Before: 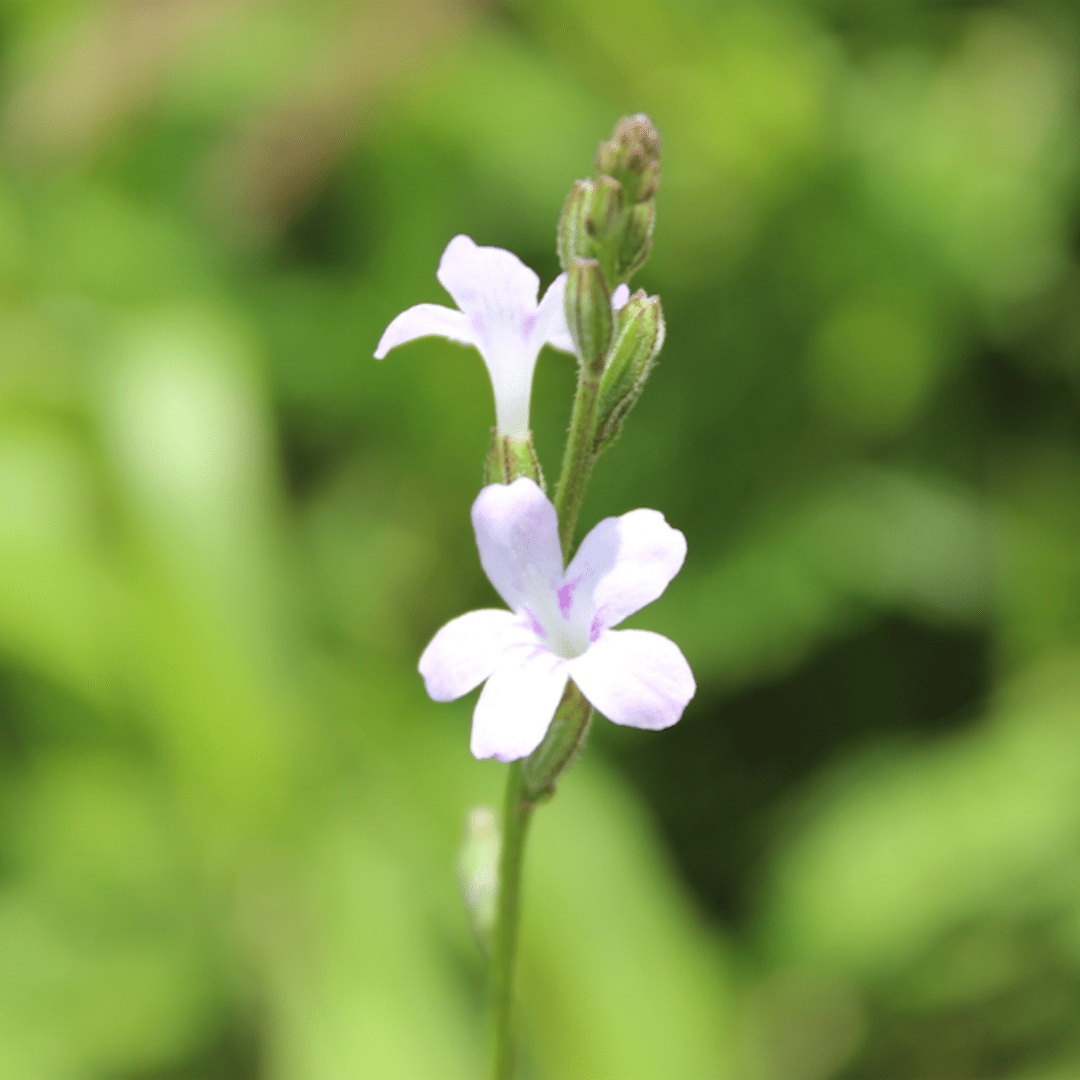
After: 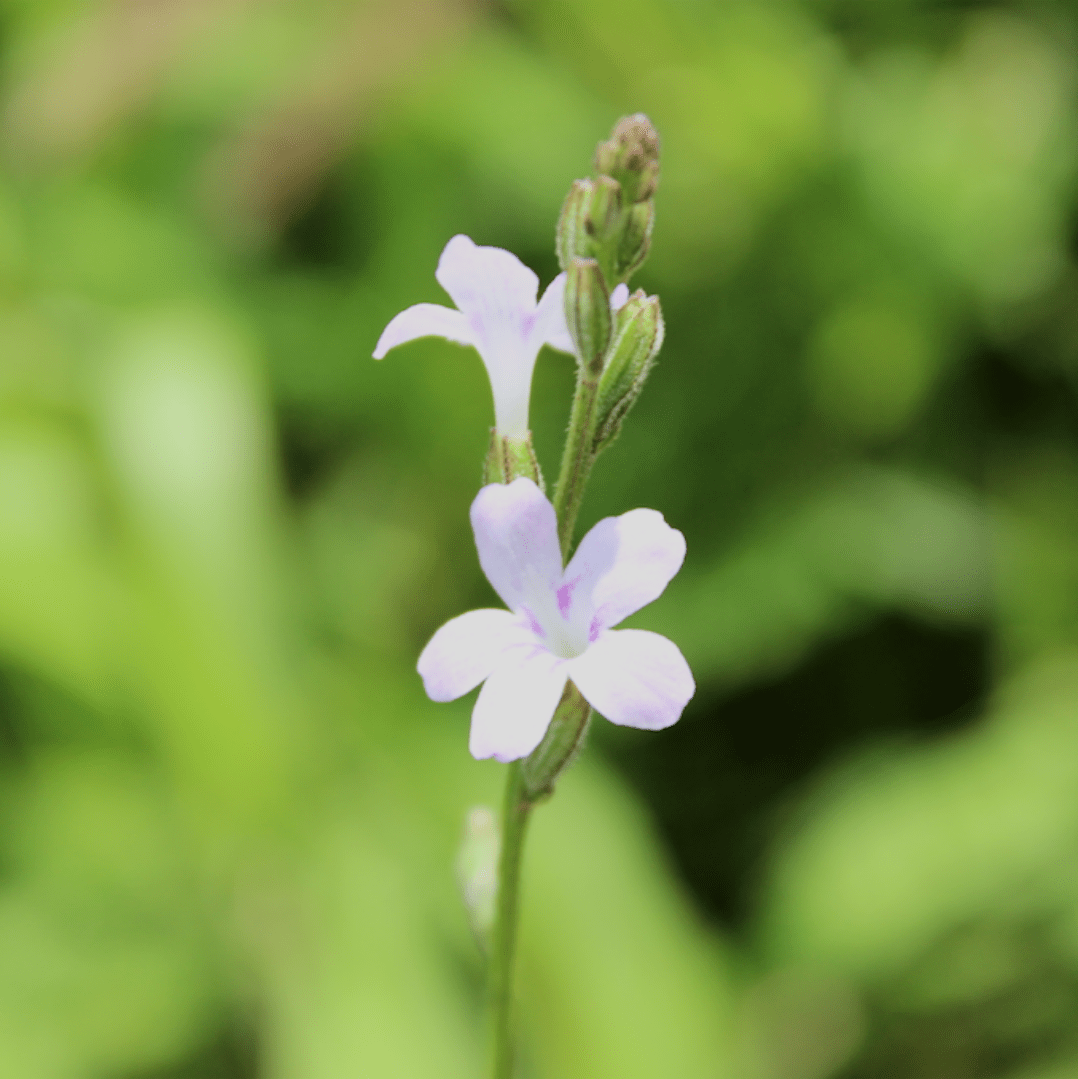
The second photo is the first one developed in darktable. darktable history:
contrast brightness saturation: contrast 0.14
crop and rotate: left 0.126%
filmic rgb: black relative exposure -7.65 EV, white relative exposure 4.56 EV, hardness 3.61, color science v6 (2022)
